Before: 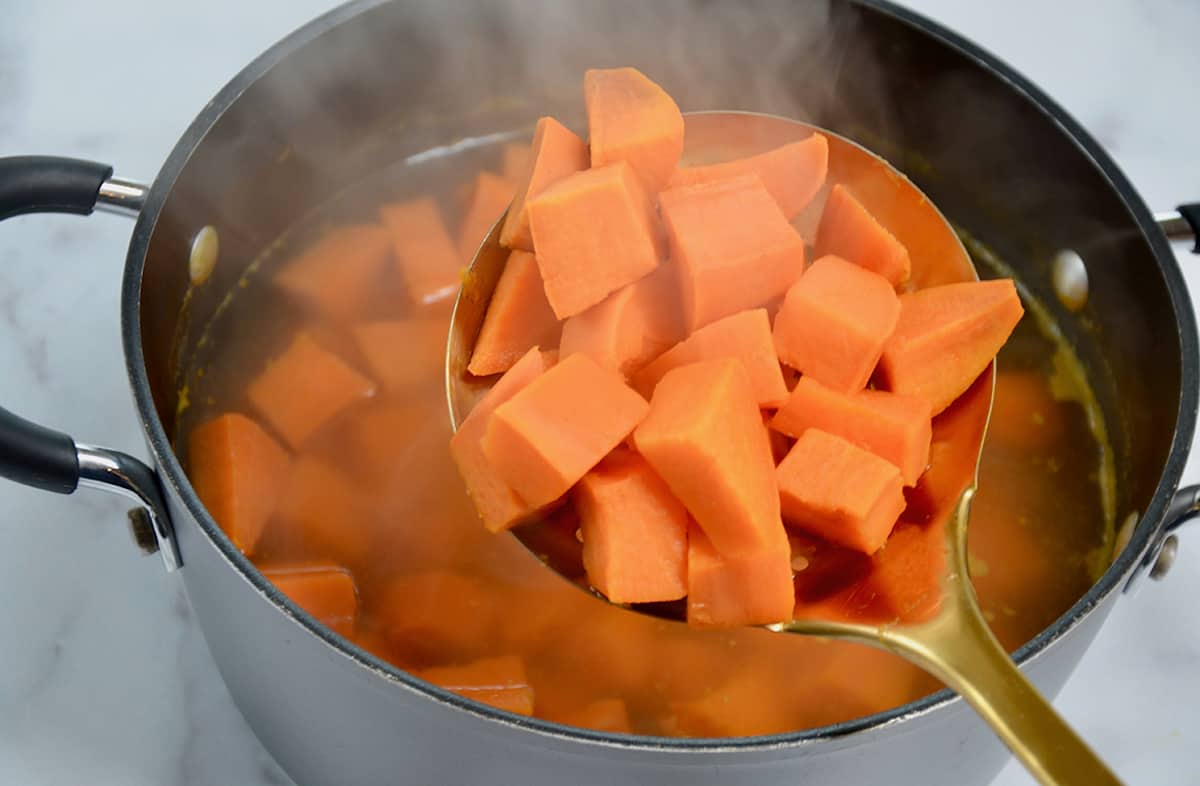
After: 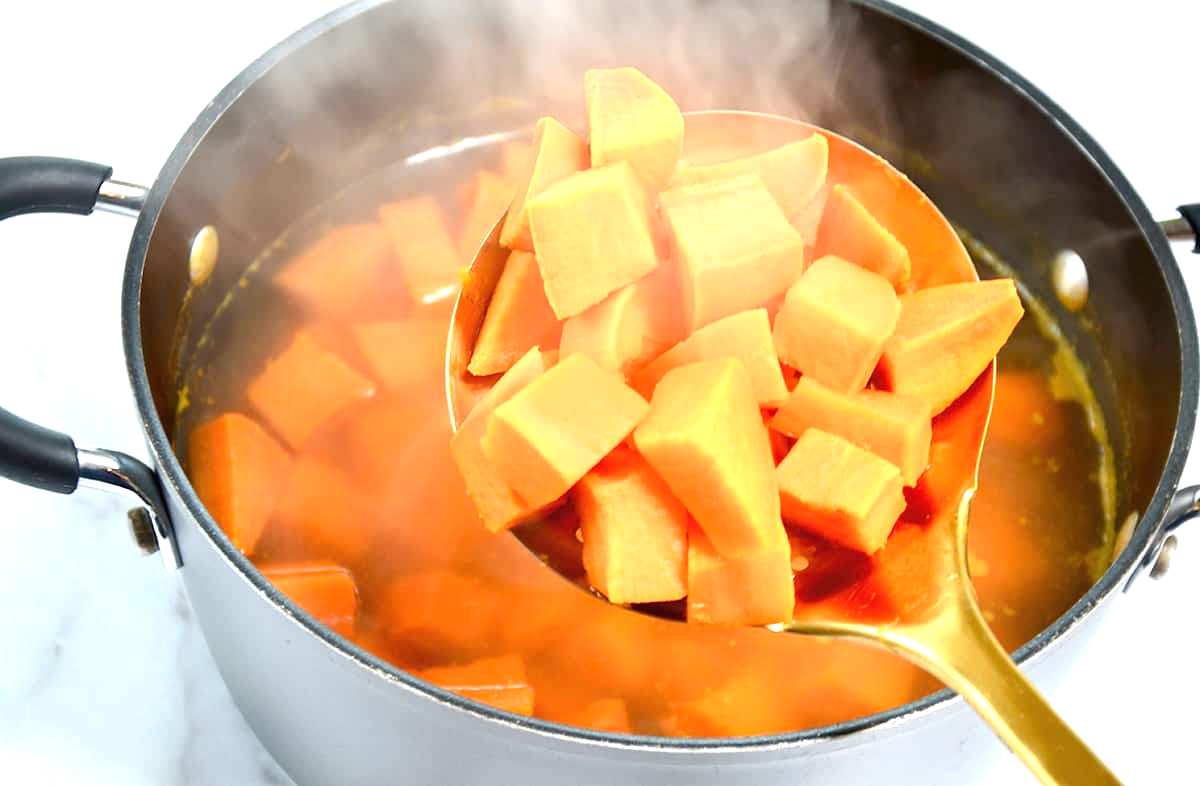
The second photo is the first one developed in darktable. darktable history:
exposure: black level correction 0, exposure 1.505 EV, compensate highlight preservation false
